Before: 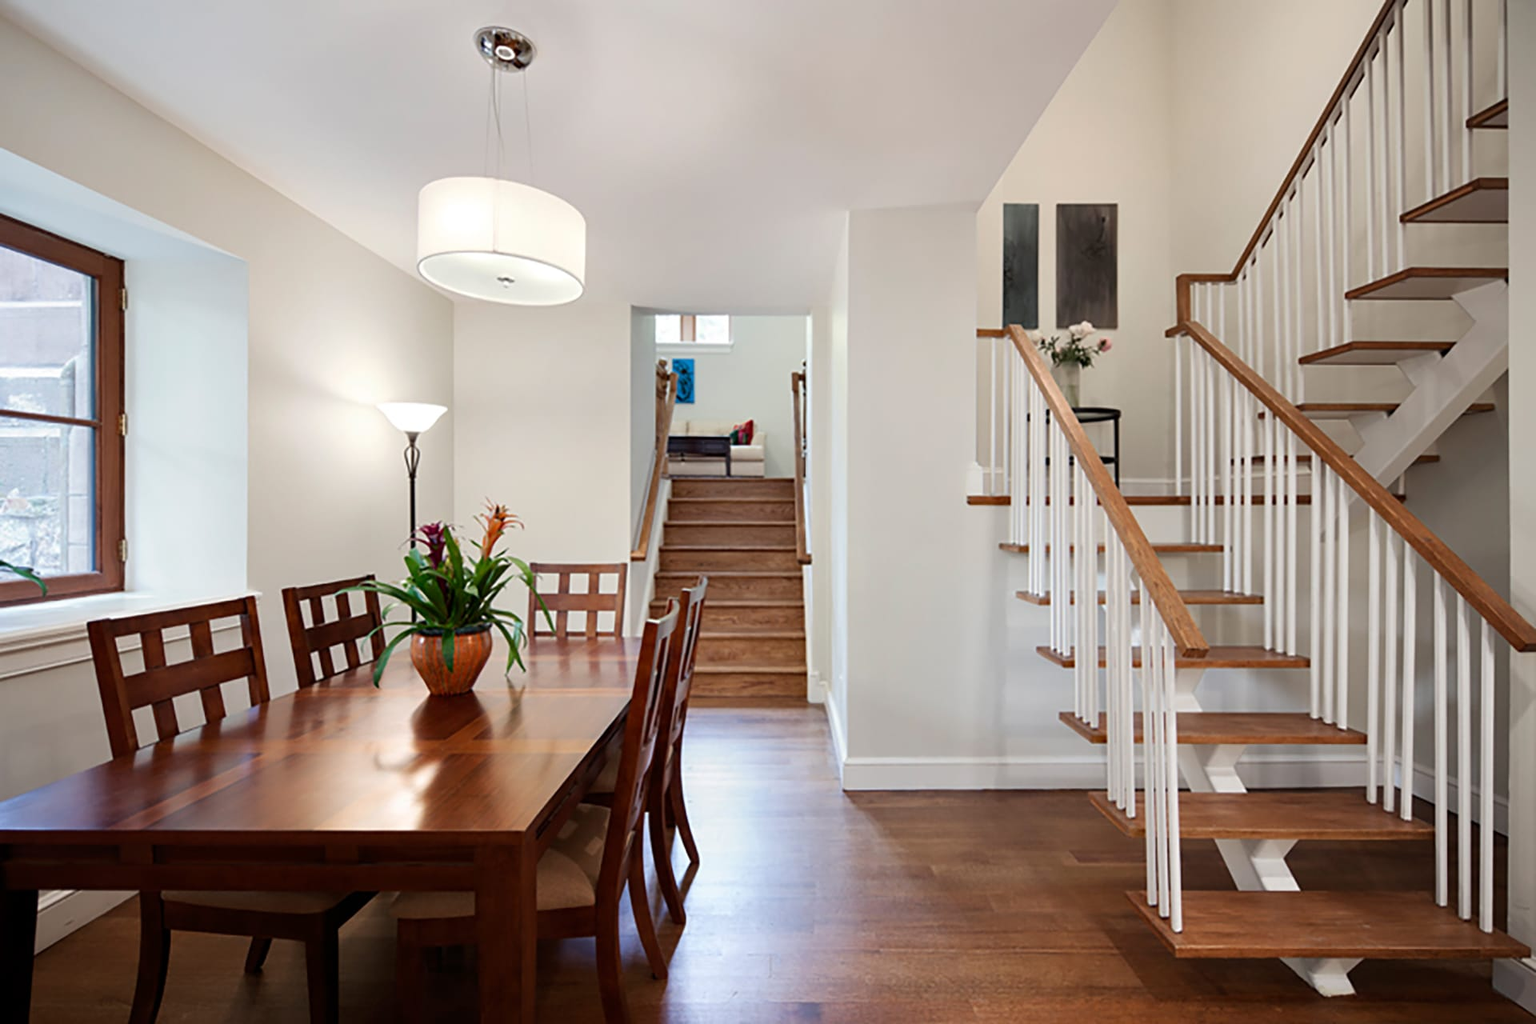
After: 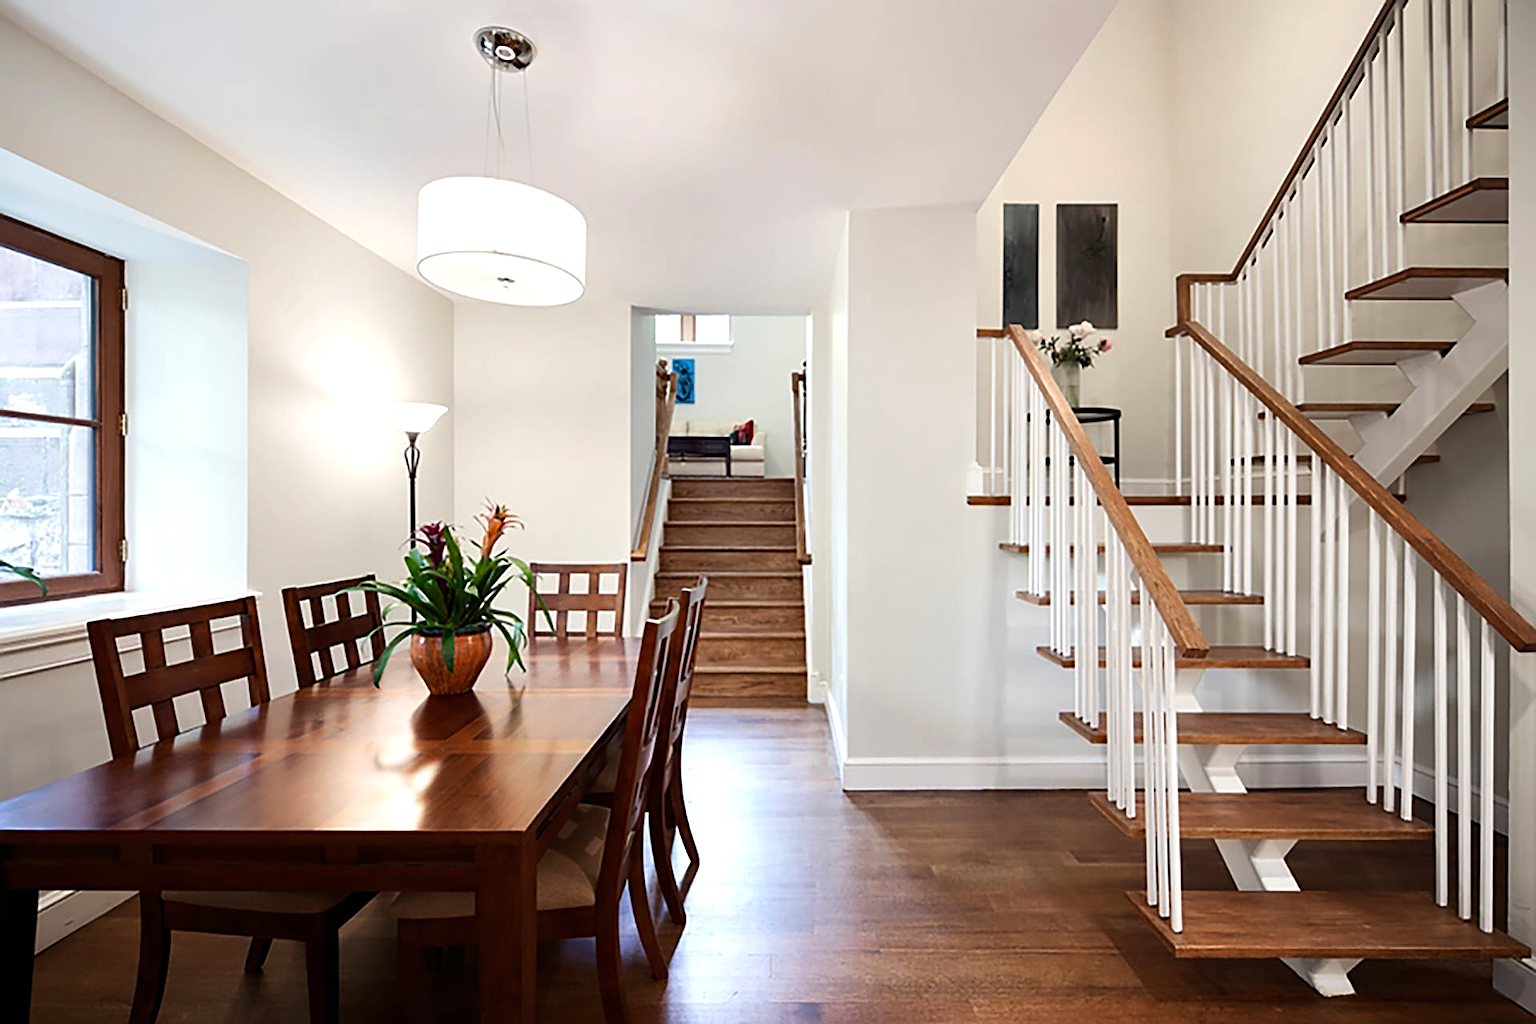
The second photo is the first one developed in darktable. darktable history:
sharpen: radius 1.967
tone equalizer: -8 EV -0.417 EV, -7 EV -0.389 EV, -6 EV -0.333 EV, -5 EV -0.222 EV, -3 EV 0.222 EV, -2 EV 0.333 EV, -1 EV 0.389 EV, +0 EV 0.417 EV, edges refinement/feathering 500, mask exposure compensation -1.57 EV, preserve details no
